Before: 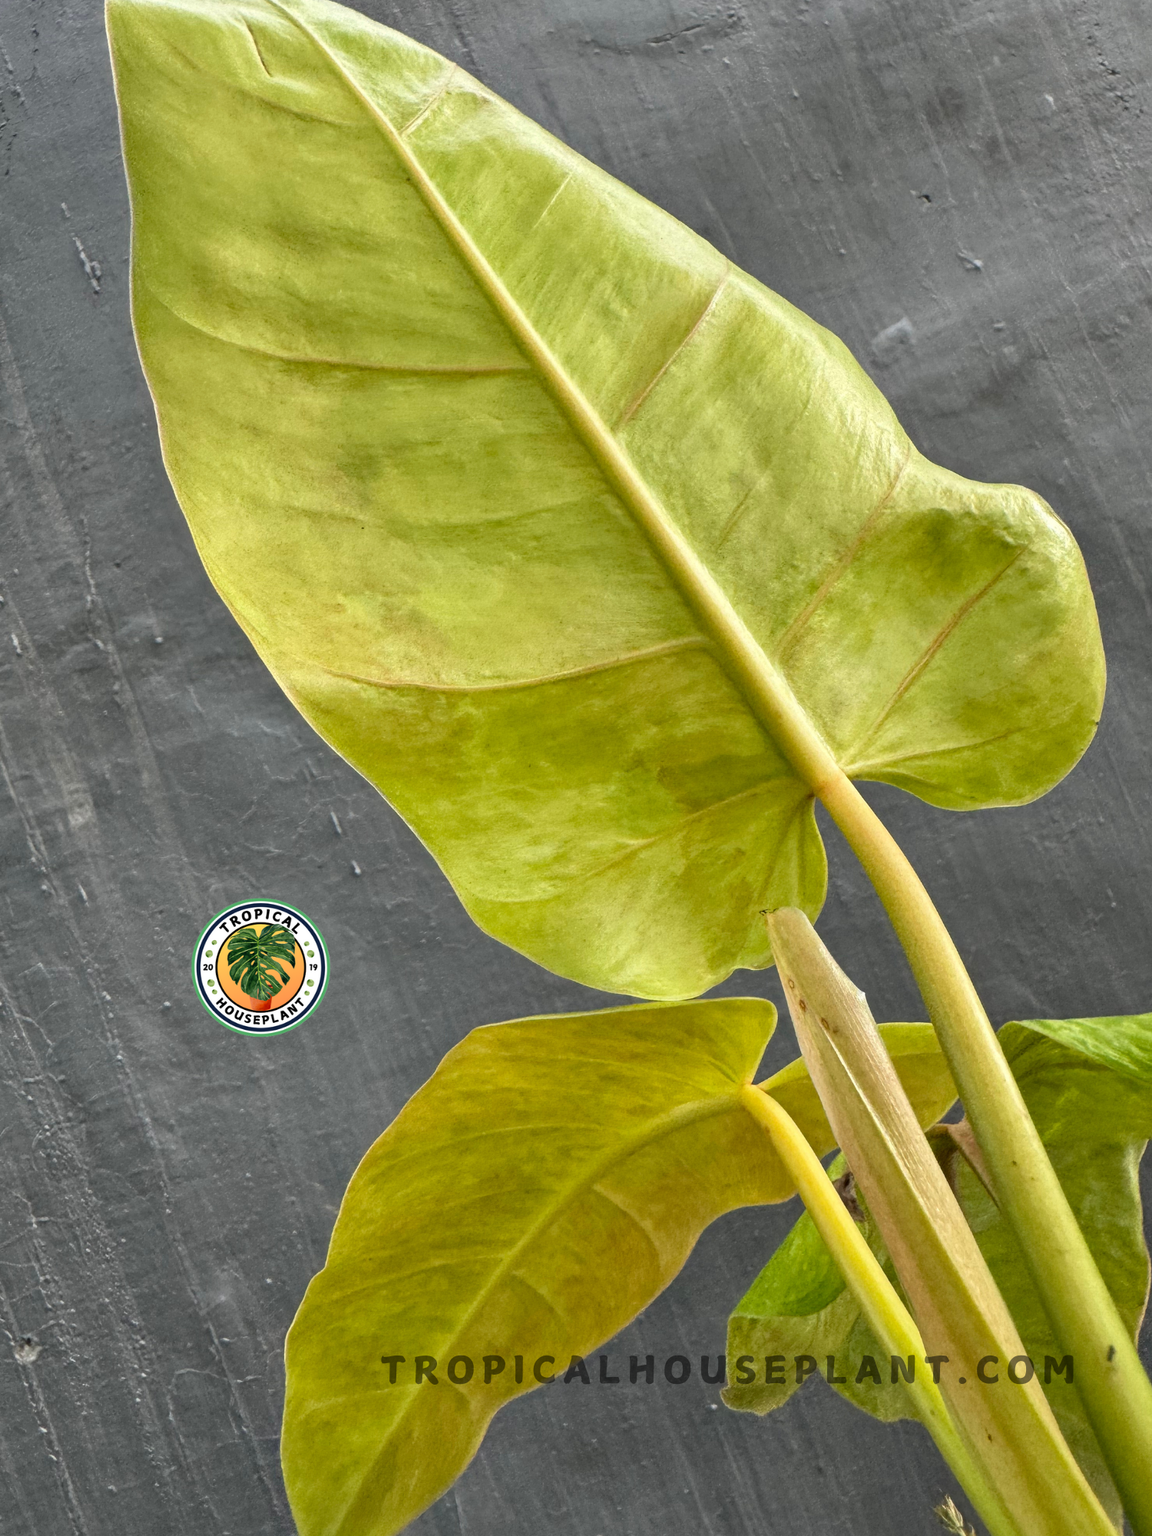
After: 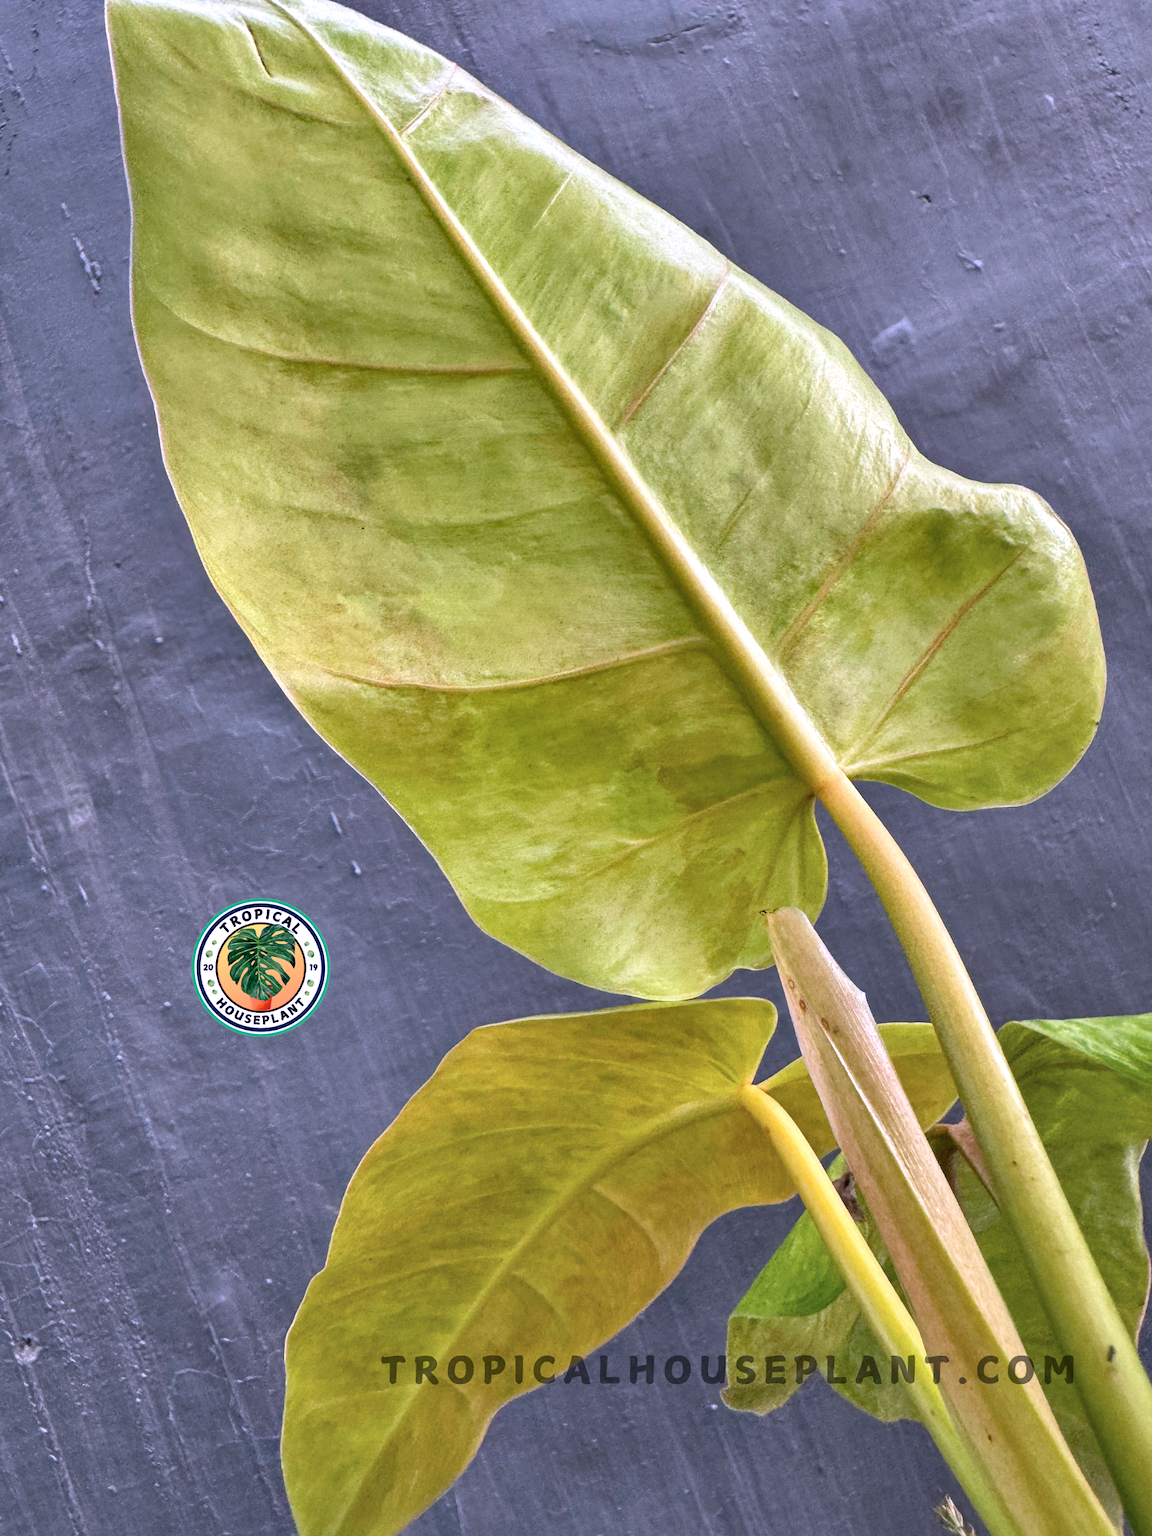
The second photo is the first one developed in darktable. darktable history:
shadows and highlights: soften with gaussian
color calibration: x 0.396, y 0.386, temperature 3669 K
white balance: red 1.188, blue 1.11
